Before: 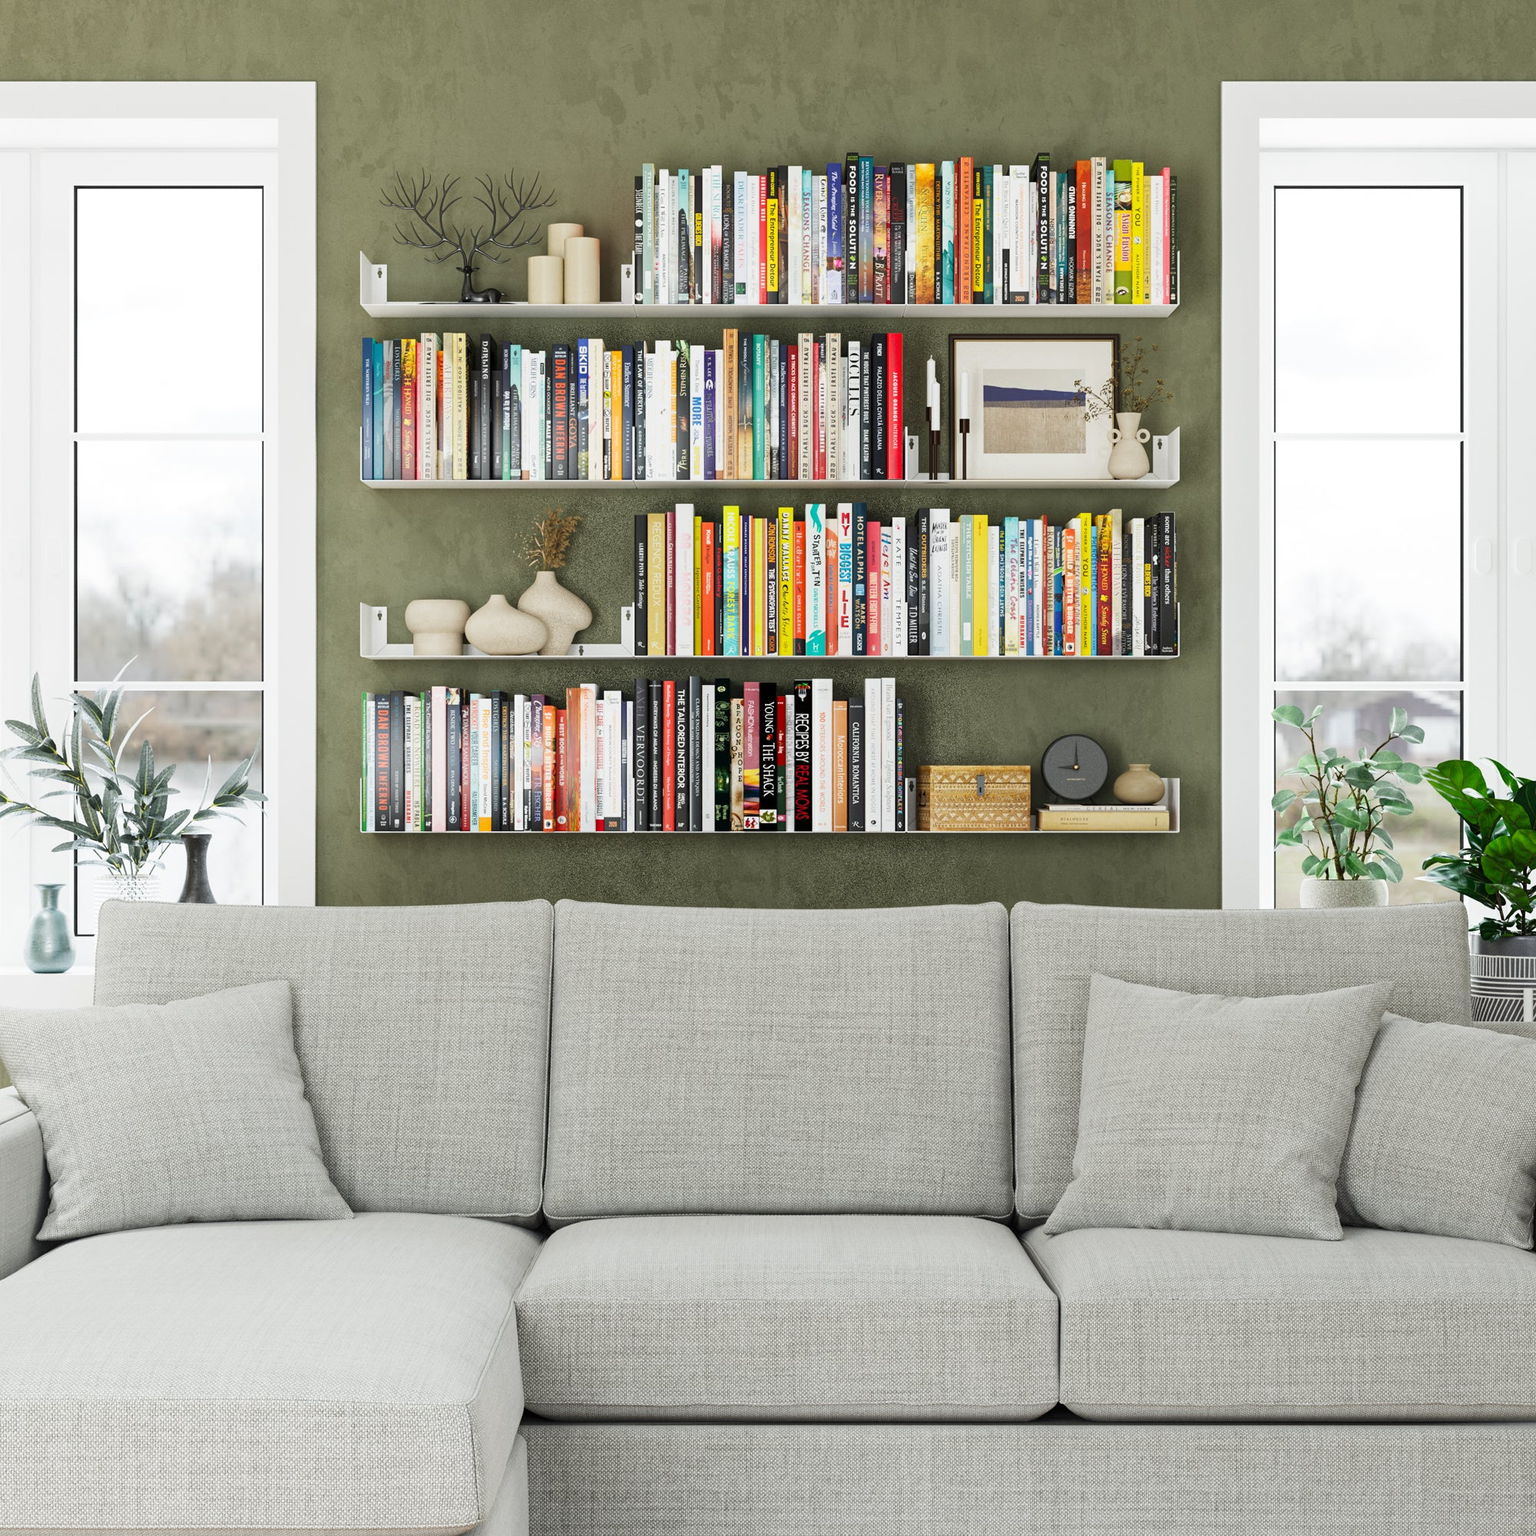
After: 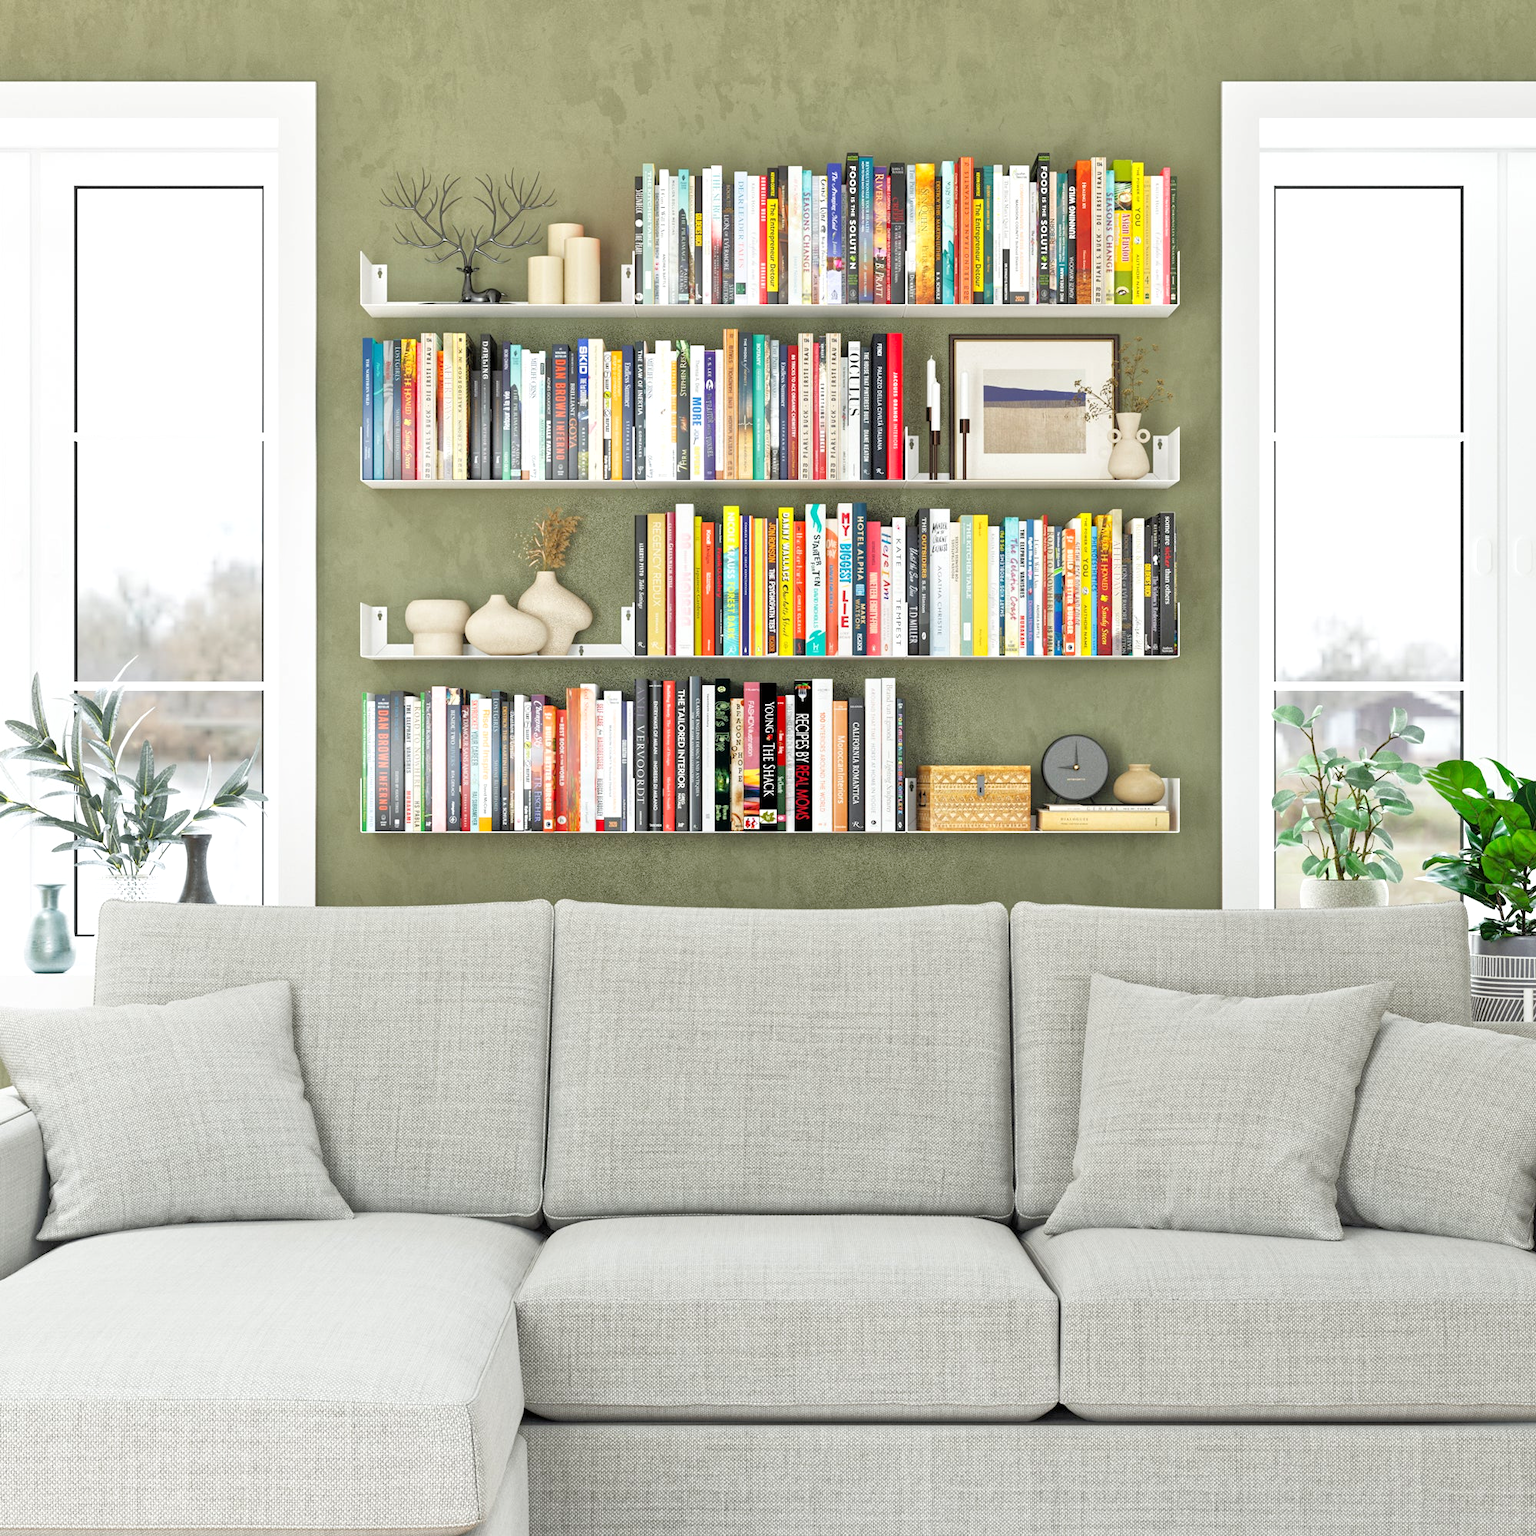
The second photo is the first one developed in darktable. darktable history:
tone equalizer: -7 EV 0.15 EV, -6 EV 0.6 EV, -5 EV 1.15 EV, -4 EV 1.33 EV, -3 EV 1.15 EV, -2 EV 0.6 EV, -1 EV 0.15 EV, mask exposure compensation -0.5 EV
levels: levels [0, 0.476, 0.951]
